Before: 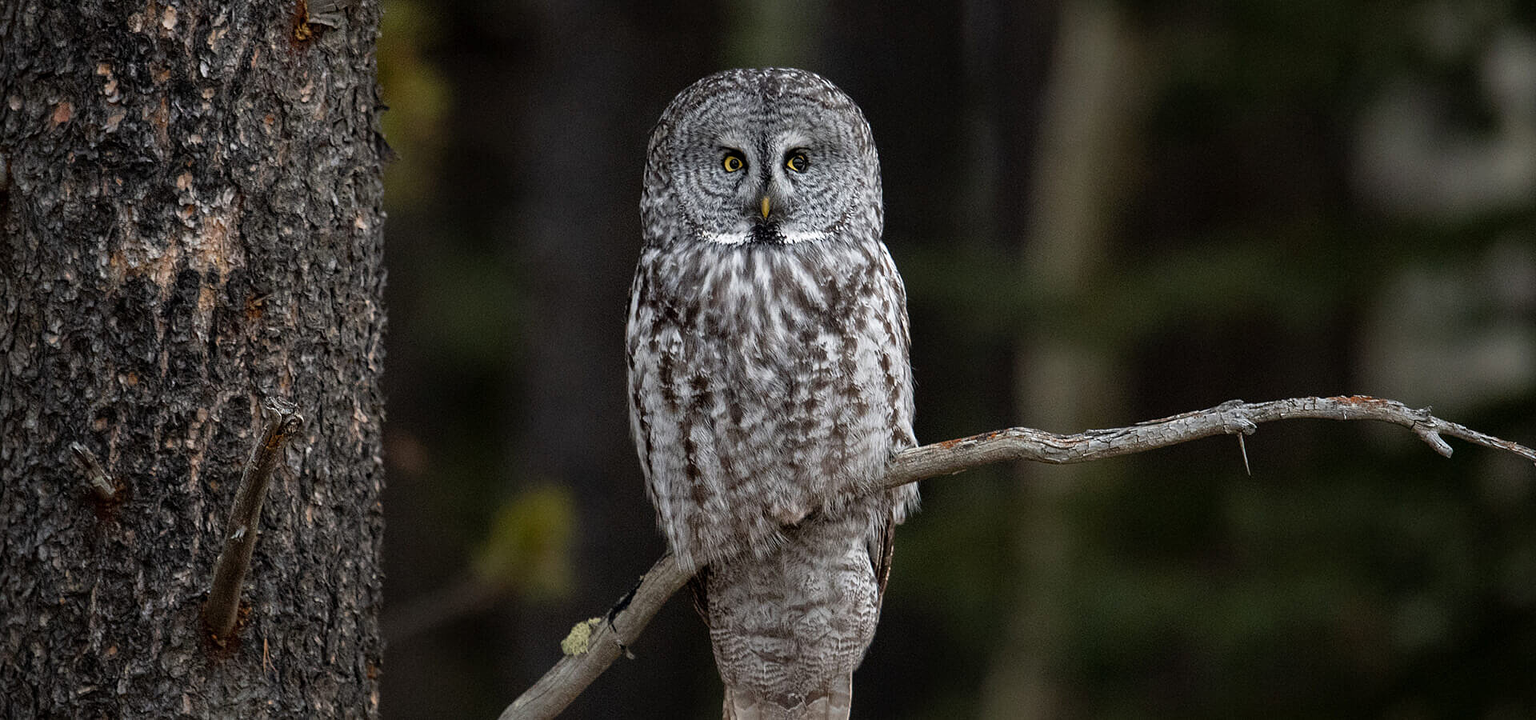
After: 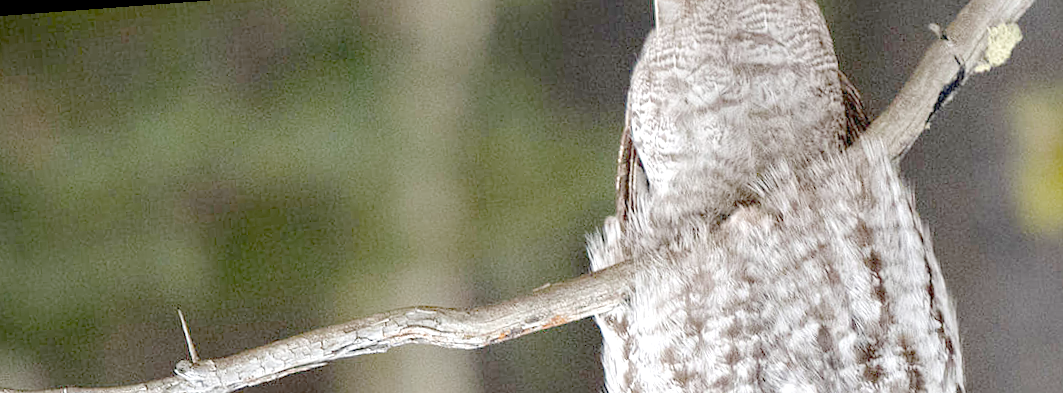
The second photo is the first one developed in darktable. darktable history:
orientation "rotate by 180 degrees": orientation rotate 180°
rotate and perspective: rotation -4.25°, automatic cropping off
exposure: exposure 0.507 EV
crop: left 10.121%, top 10.631%, right 36.218%, bottom 51.526%
